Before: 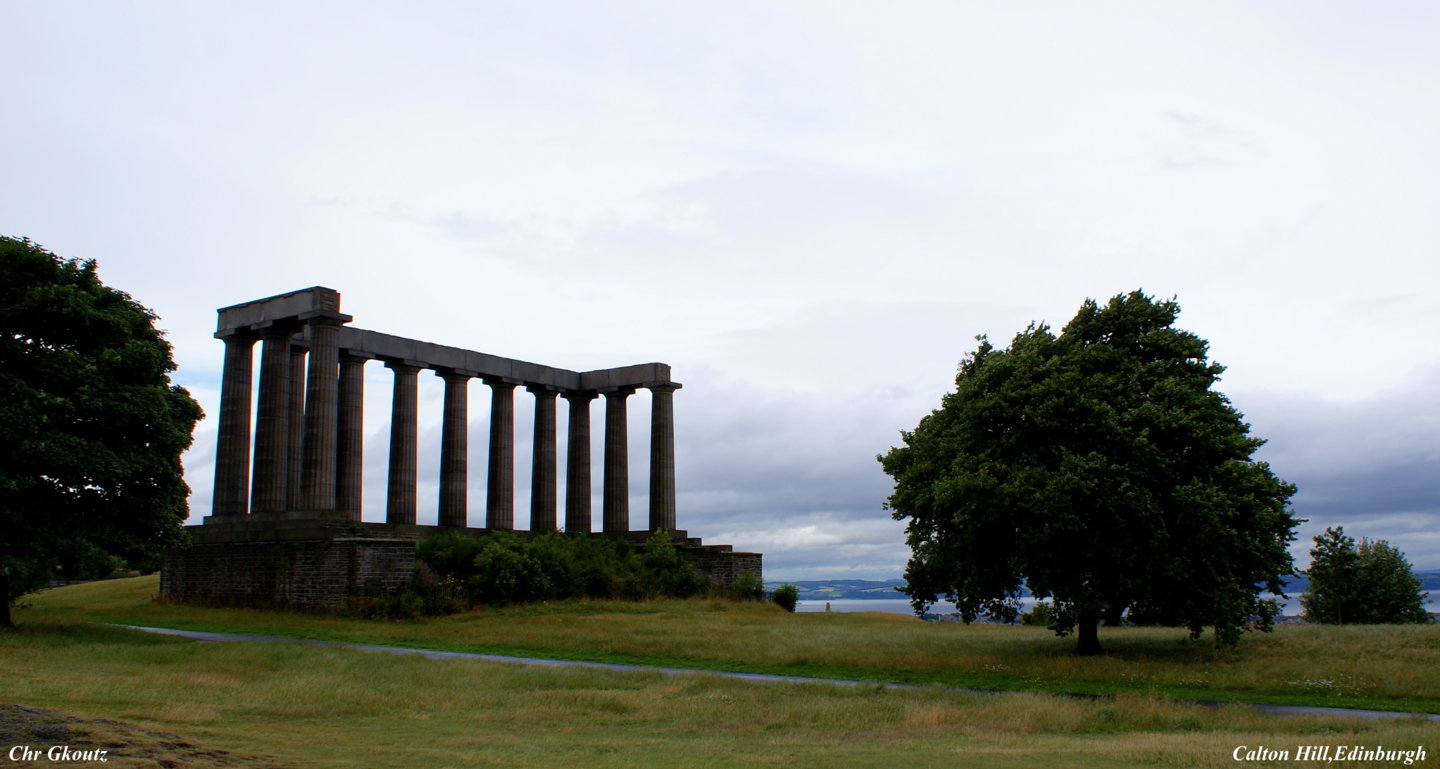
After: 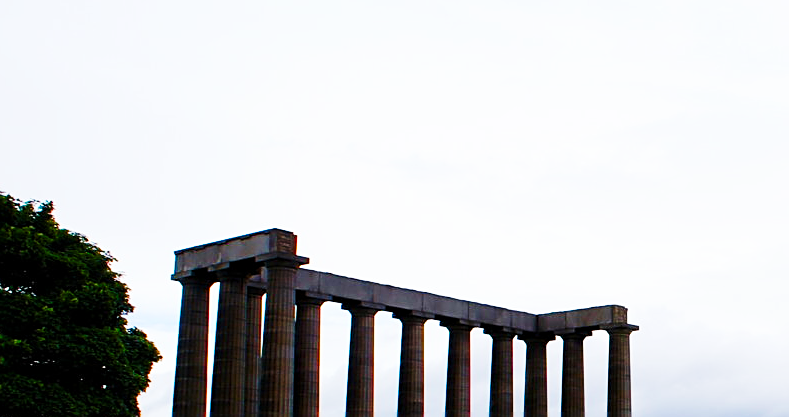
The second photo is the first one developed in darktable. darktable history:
crop and rotate: left 3.051%, top 7.575%, right 42.138%, bottom 38.078%
color balance rgb: linear chroma grading › global chroma 14.592%, perceptual saturation grading › global saturation 0.198%, perceptual saturation grading › highlights -17.726%, perceptual saturation grading › mid-tones 33.02%, perceptual saturation grading › shadows 50.325%, global vibrance 9.989%
sharpen: on, module defaults
base curve: curves: ch0 [(0, 0) (0.028, 0.03) (0.121, 0.232) (0.46, 0.748) (0.859, 0.968) (1, 1)], preserve colors none
